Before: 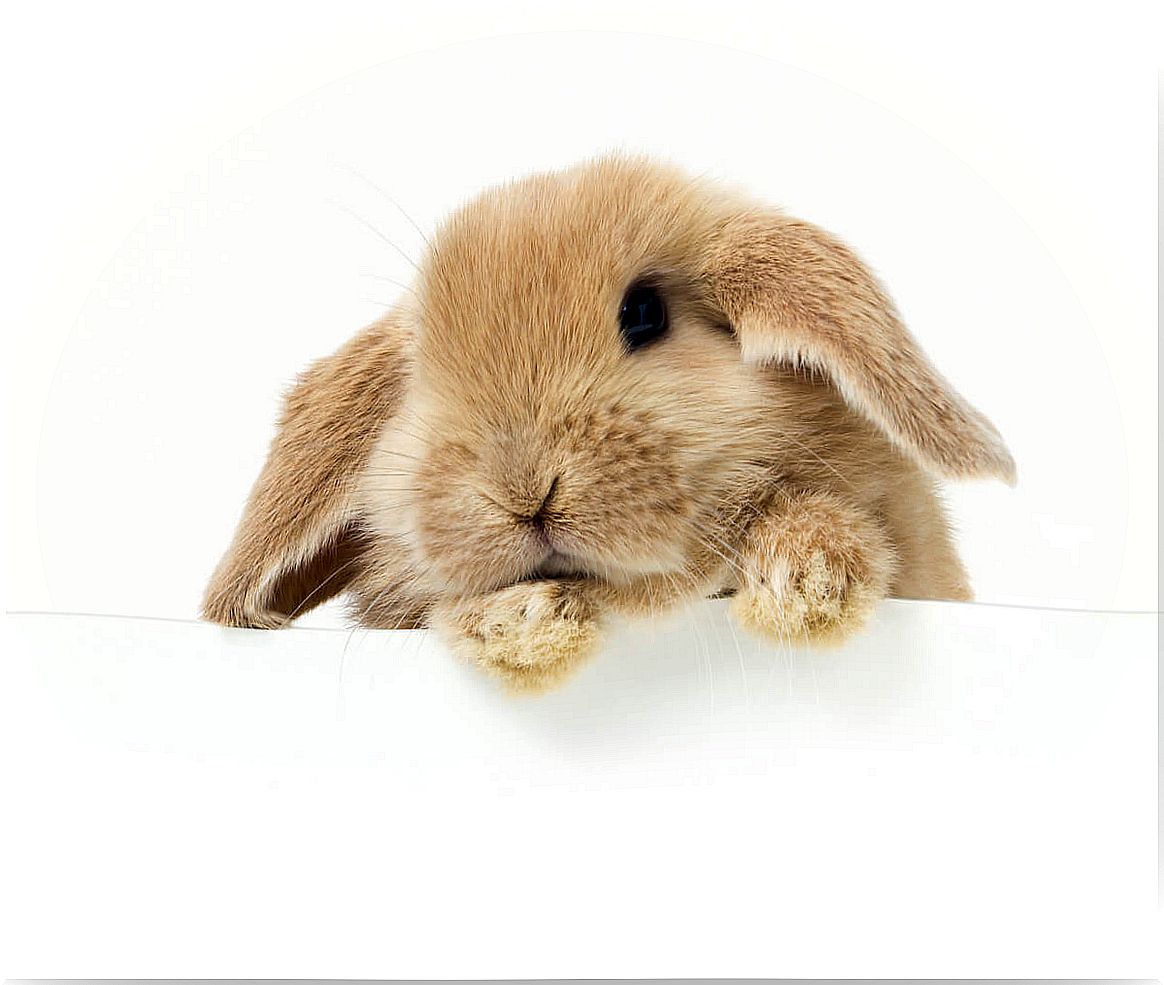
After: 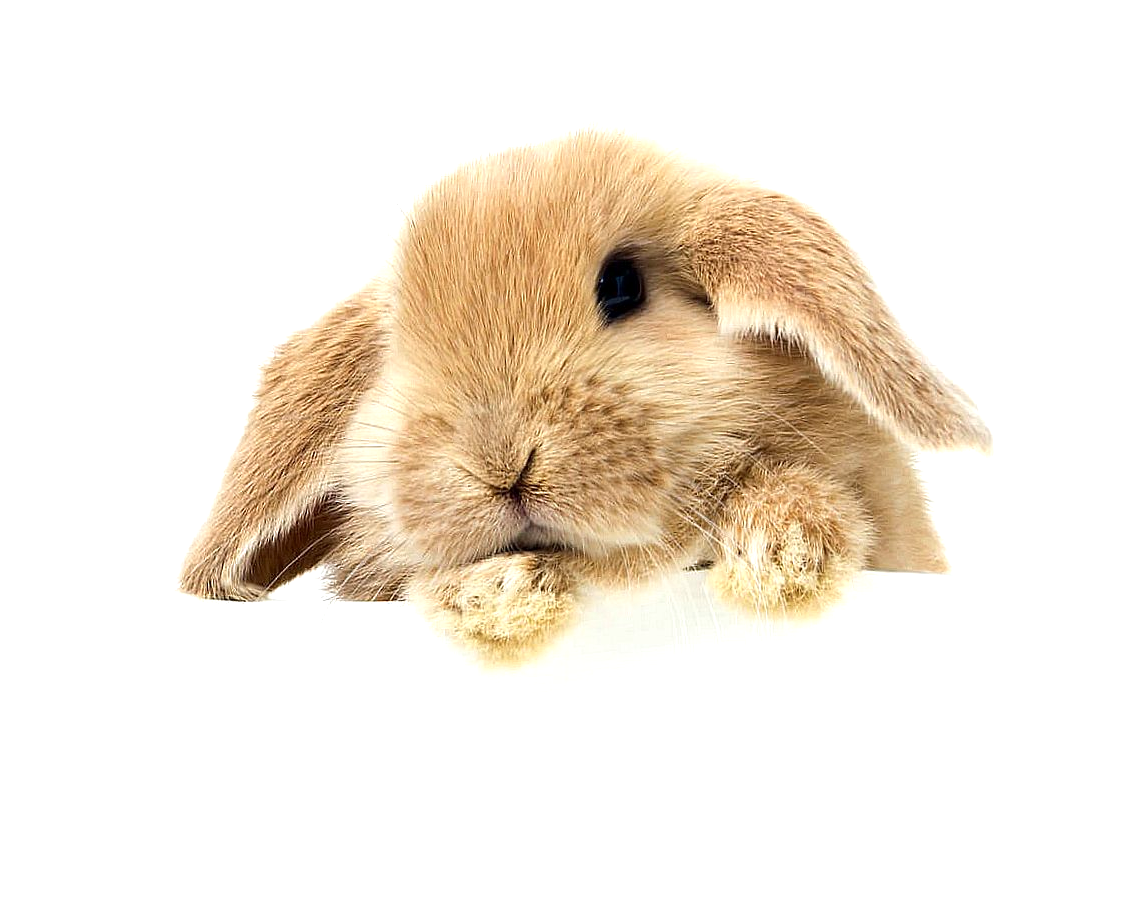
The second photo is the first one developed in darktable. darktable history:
crop: left 1.997%, top 2.873%, right 0.782%, bottom 4.851%
exposure: exposure 0.49 EV, compensate highlight preservation false
